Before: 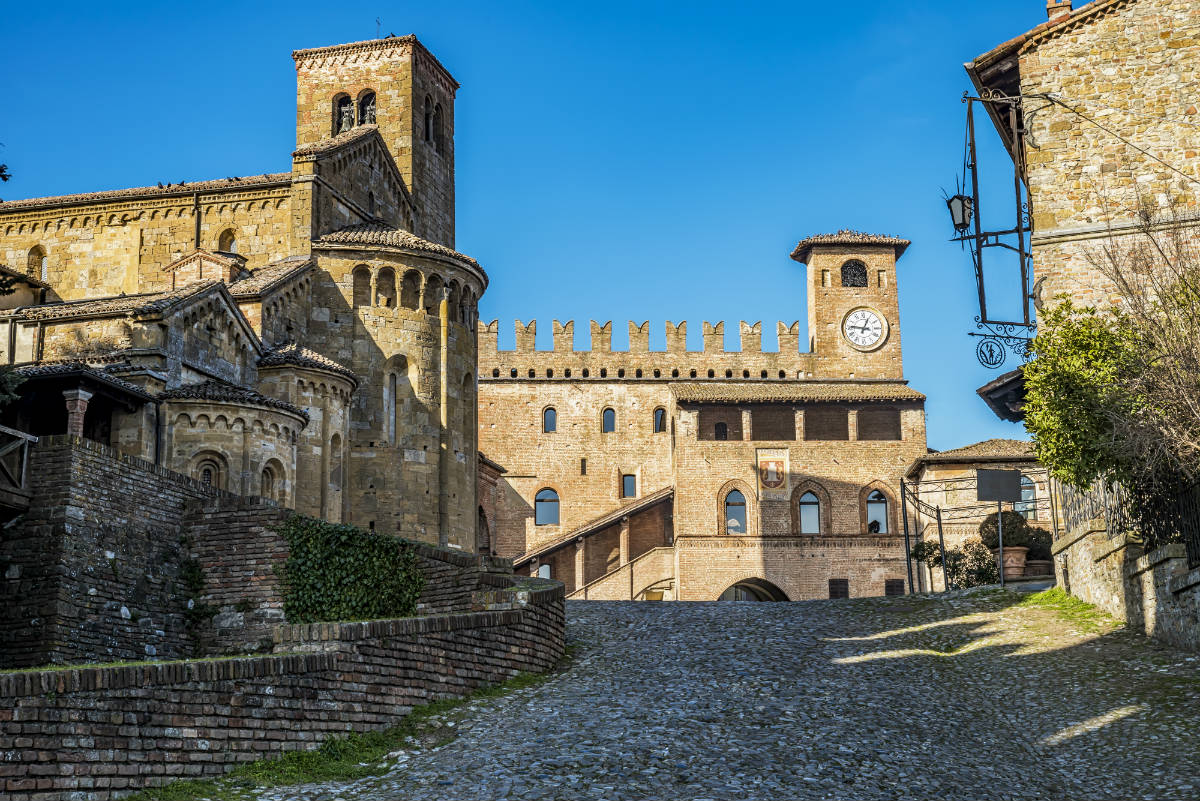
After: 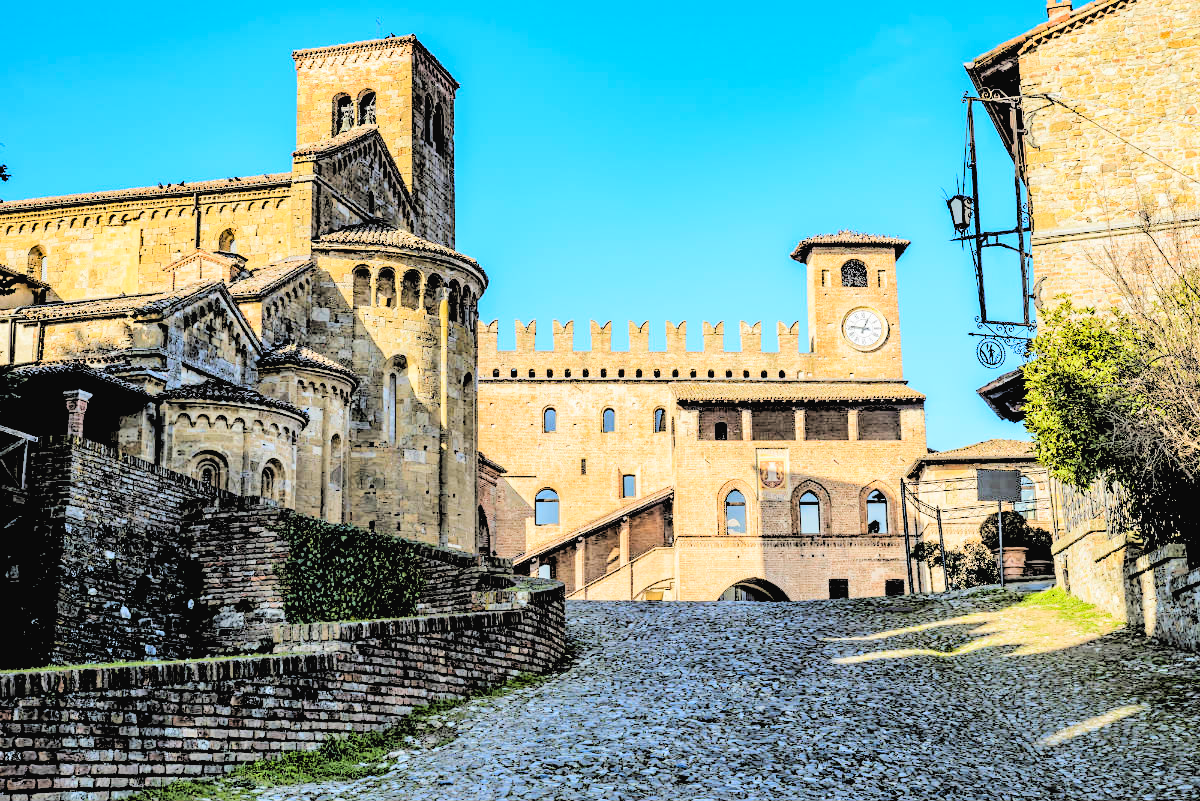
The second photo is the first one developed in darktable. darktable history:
rgb levels: levels [[0.027, 0.429, 0.996], [0, 0.5, 1], [0, 0.5, 1]]
tone curve: curves: ch0 [(0, 0.026) (0.146, 0.158) (0.272, 0.34) (0.453, 0.627) (0.687, 0.829) (1, 1)], color space Lab, linked channels, preserve colors none
